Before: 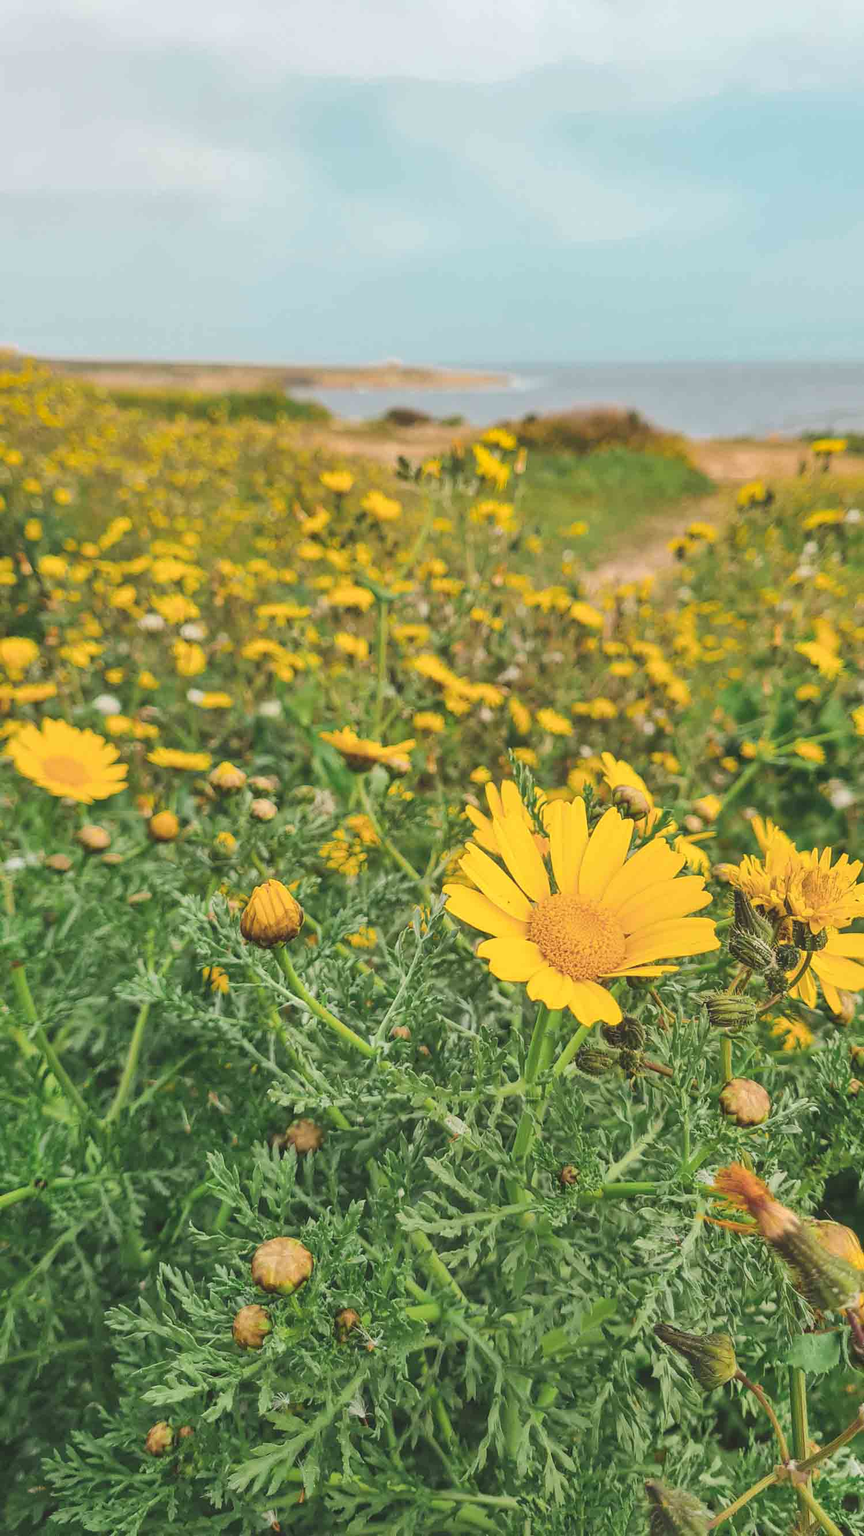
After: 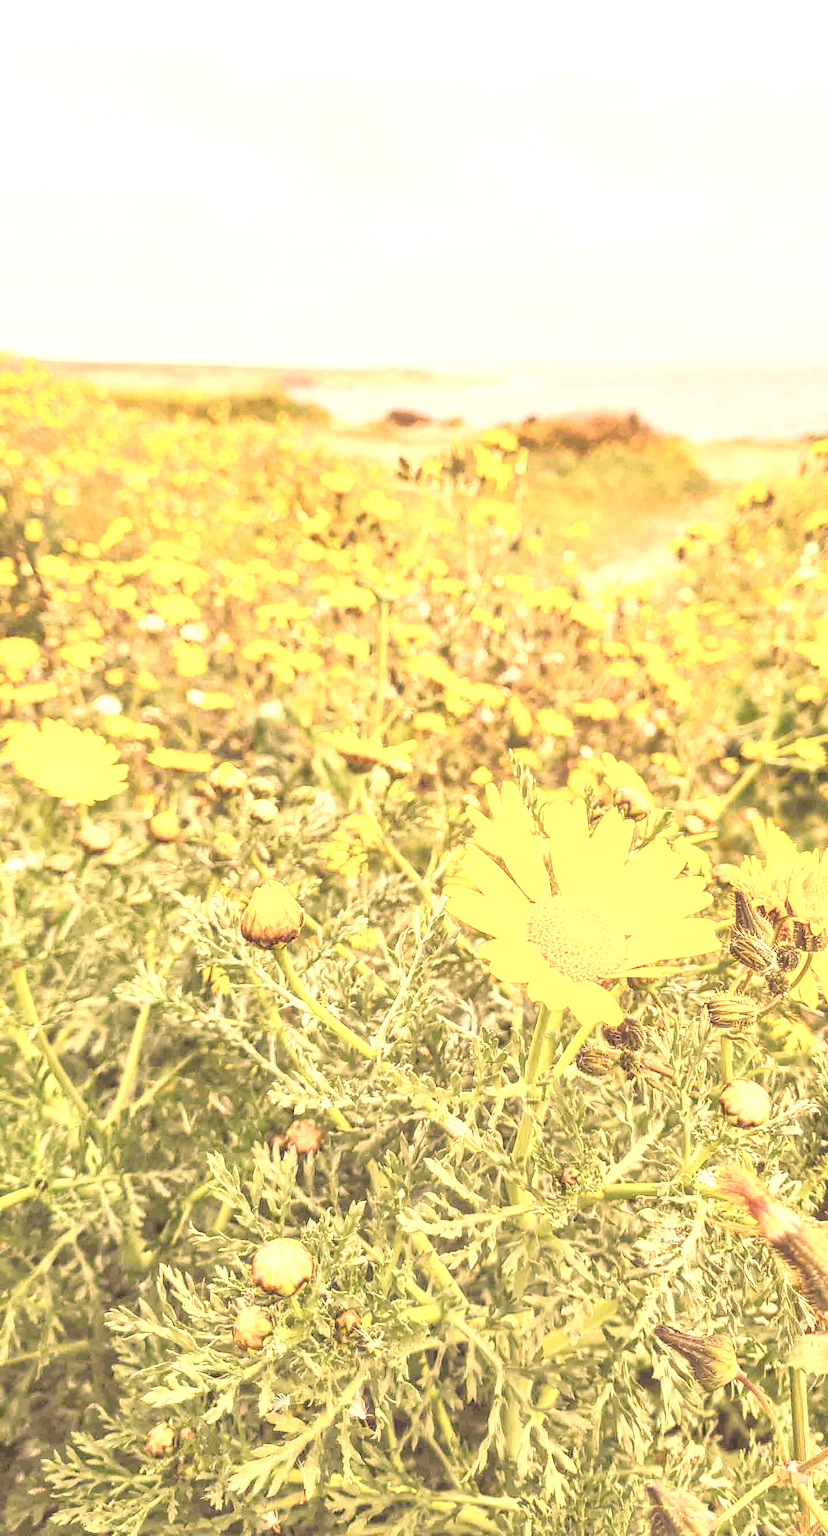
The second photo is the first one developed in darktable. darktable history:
color correction: highlights a* 39.83, highlights b* 39.85, saturation 0.689
color zones: curves: ch0 [(0, 0.558) (0.143, 0.559) (0.286, 0.529) (0.429, 0.505) (0.571, 0.5) (0.714, 0.5) (0.857, 0.5) (1, 0.558)]; ch1 [(0, 0.469) (0.01, 0.469) (0.12, 0.446) (0.248, 0.469) (0.5, 0.5) (0.748, 0.5) (0.99, 0.469) (1, 0.469)]
crop: right 4.158%, bottom 0.045%
local contrast: on, module defaults
color balance rgb: shadows lift › luminance 0.297%, shadows lift › chroma 6.713%, shadows lift › hue 301.53°, power › hue 61.69°, perceptual saturation grading › global saturation 35.181%, perceptual saturation grading › highlights -29.801%, perceptual saturation grading › shadows 35.431%, contrast -9.736%
exposure: black level correction 0, exposure 1.199 EV, compensate exposure bias true, compensate highlight preservation false
tone curve: curves: ch0 [(0, 0) (0.003, 0.012) (0.011, 0.015) (0.025, 0.023) (0.044, 0.036) (0.069, 0.047) (0.1, 0.062) (0.136, 0.1) (0.177, 0.15) (0.224, 0.219) (0.277, 0.3) (0.335, 0.401) (0.399, 0.49) (0.468, 0.569) (0.543, 0.641) (0.623, 0.73) (0.709, 0.806) (0.801, 0.88) (0.898, 0.939) (1, 1)], color space Lab, independent channels, preserve colors none
